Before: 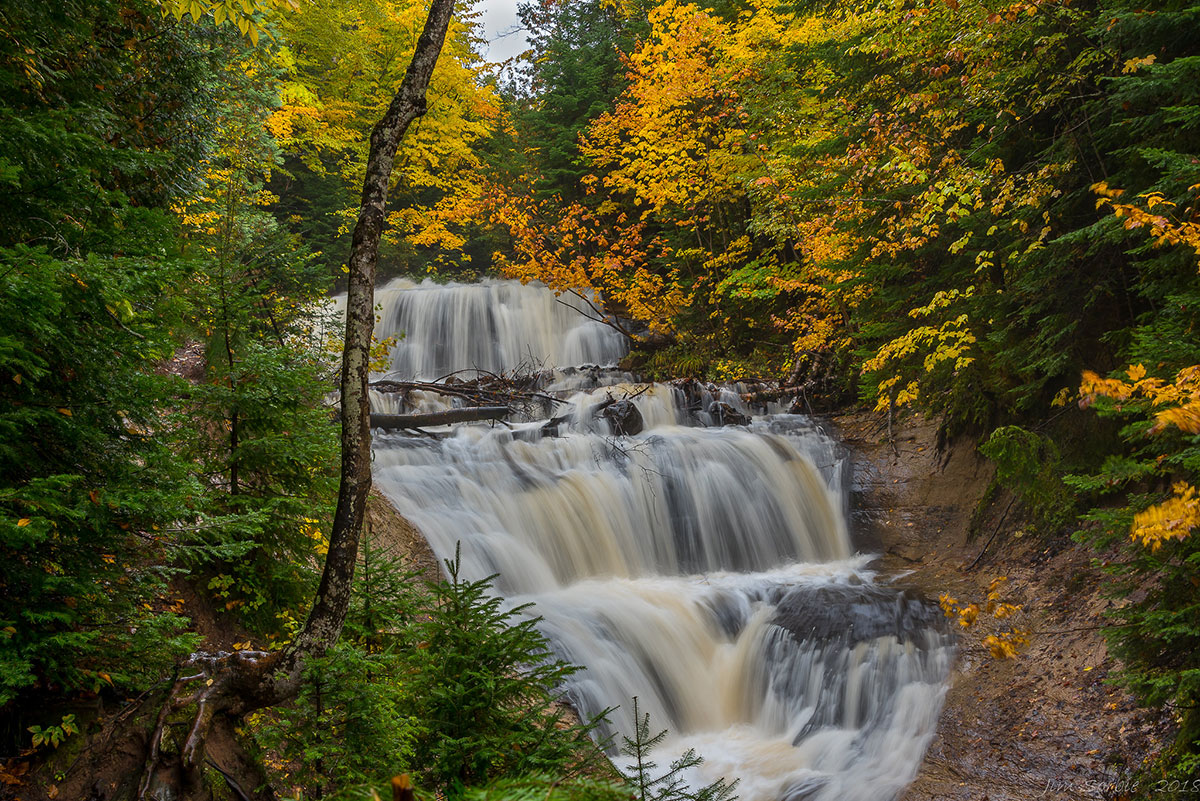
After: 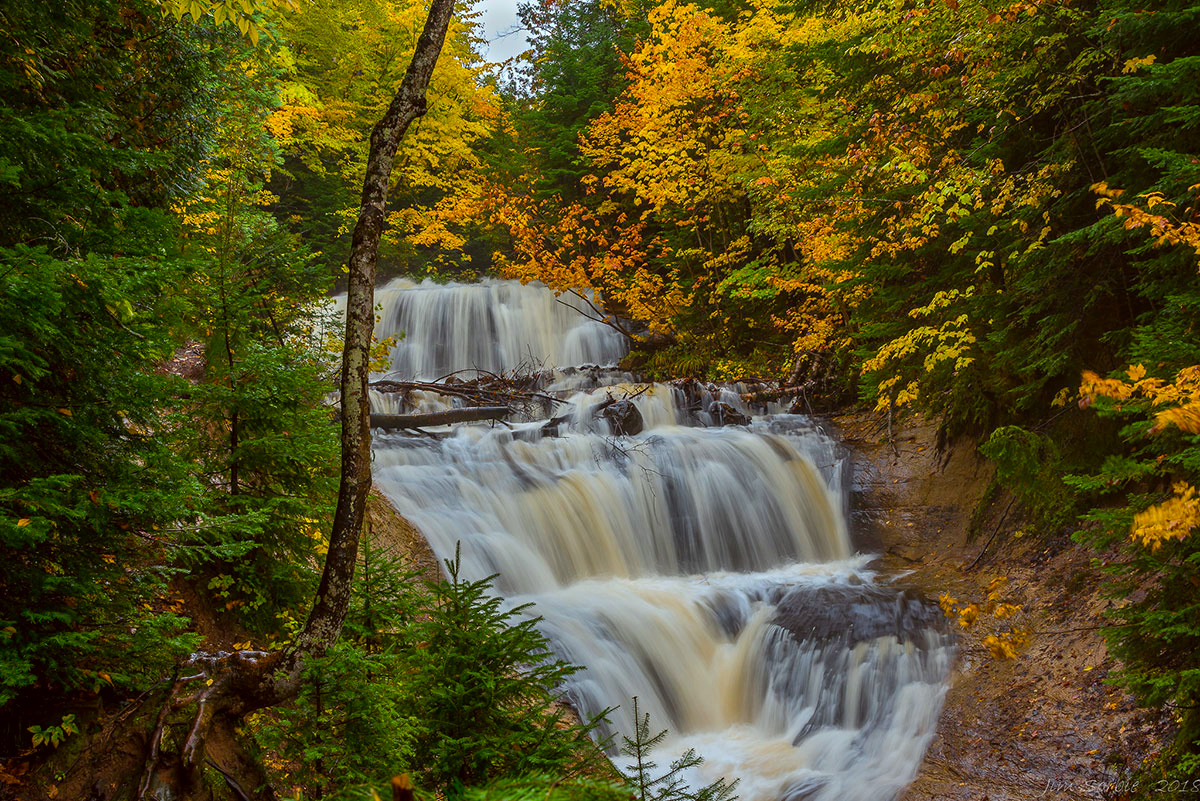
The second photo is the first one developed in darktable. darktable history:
color correction: highlights a* -4.98, highlights b* -3.76, shadows a* 3.83, shadows b* 4.08
color balance rgb: perceptual saturation grading › global saturation 30%, global vibrance 20%
